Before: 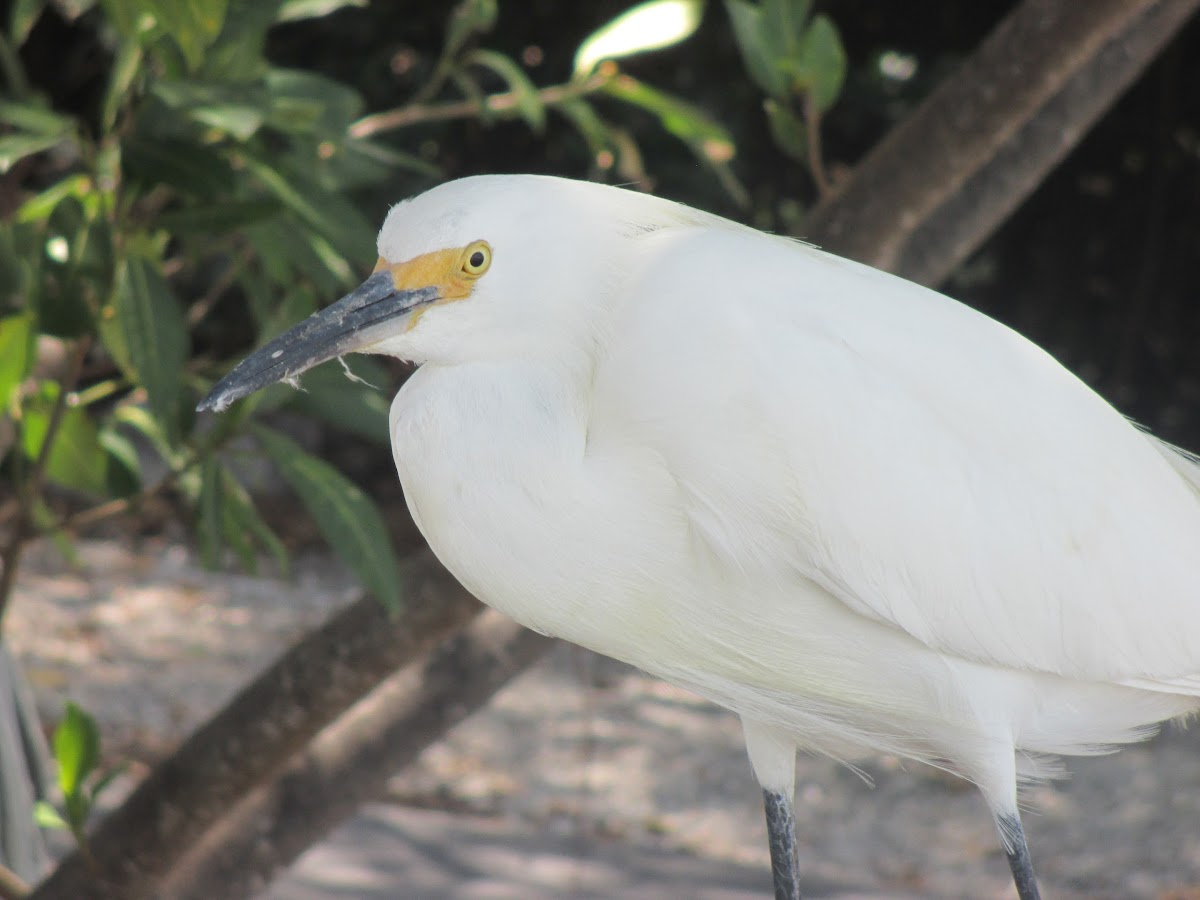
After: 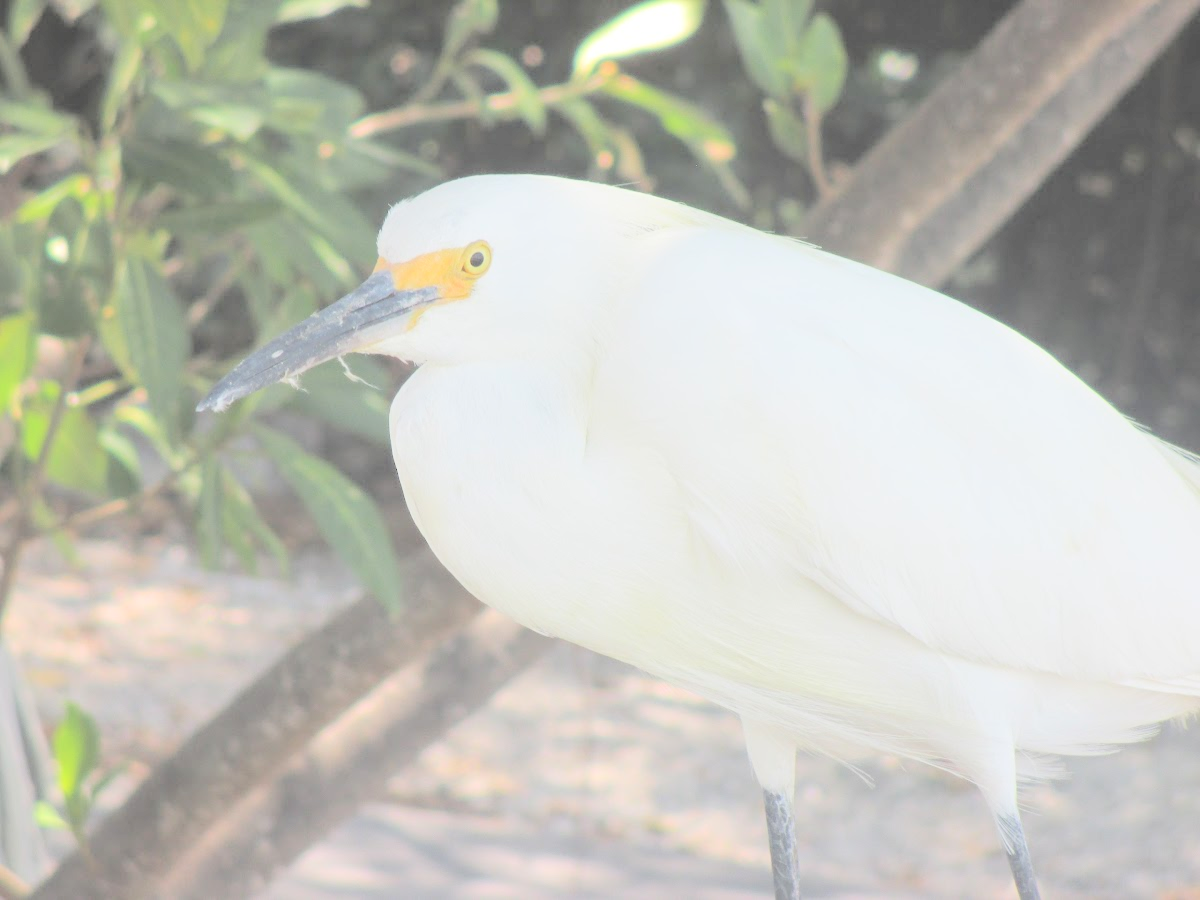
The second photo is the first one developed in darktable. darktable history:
contrast brightness saturation: brightness 0.992
